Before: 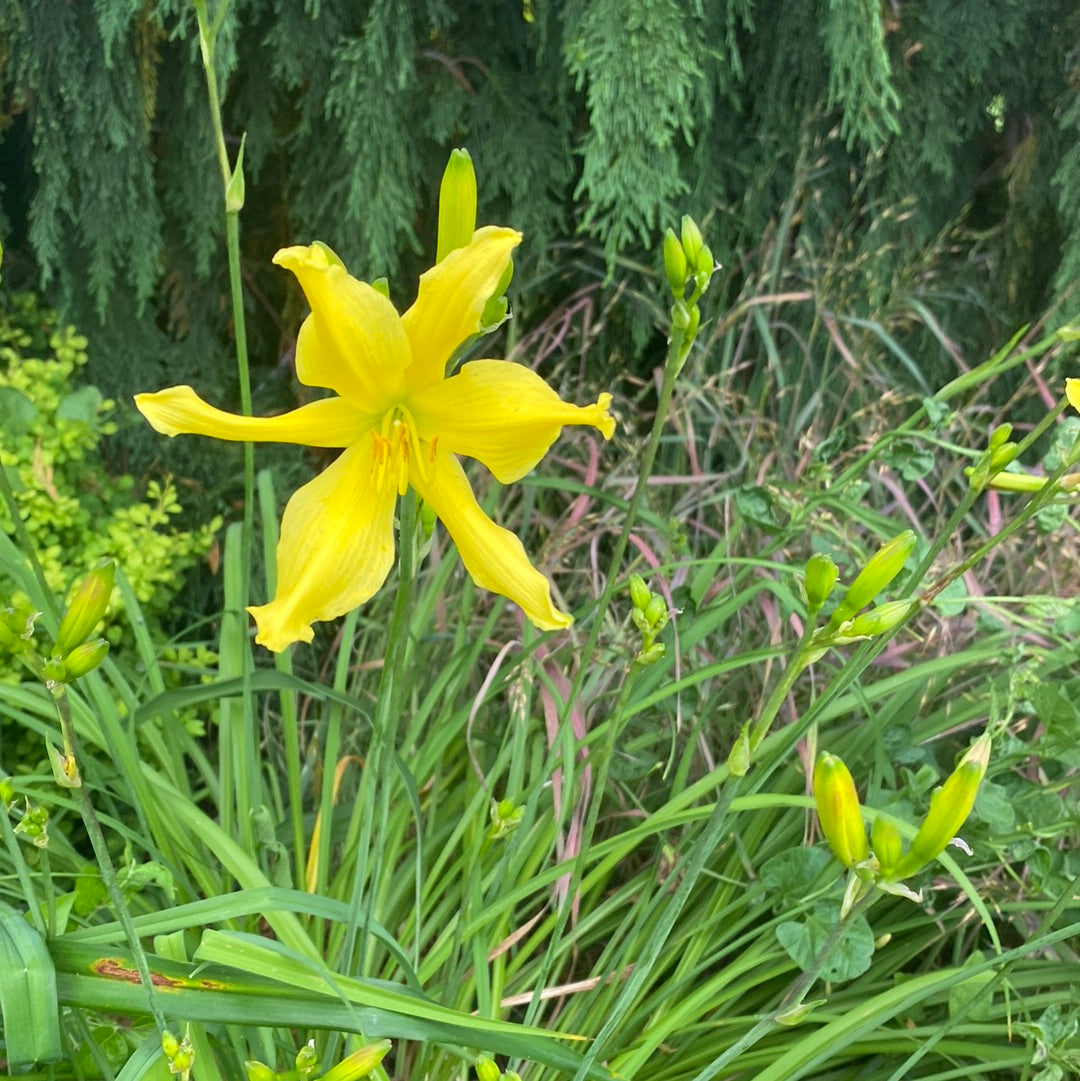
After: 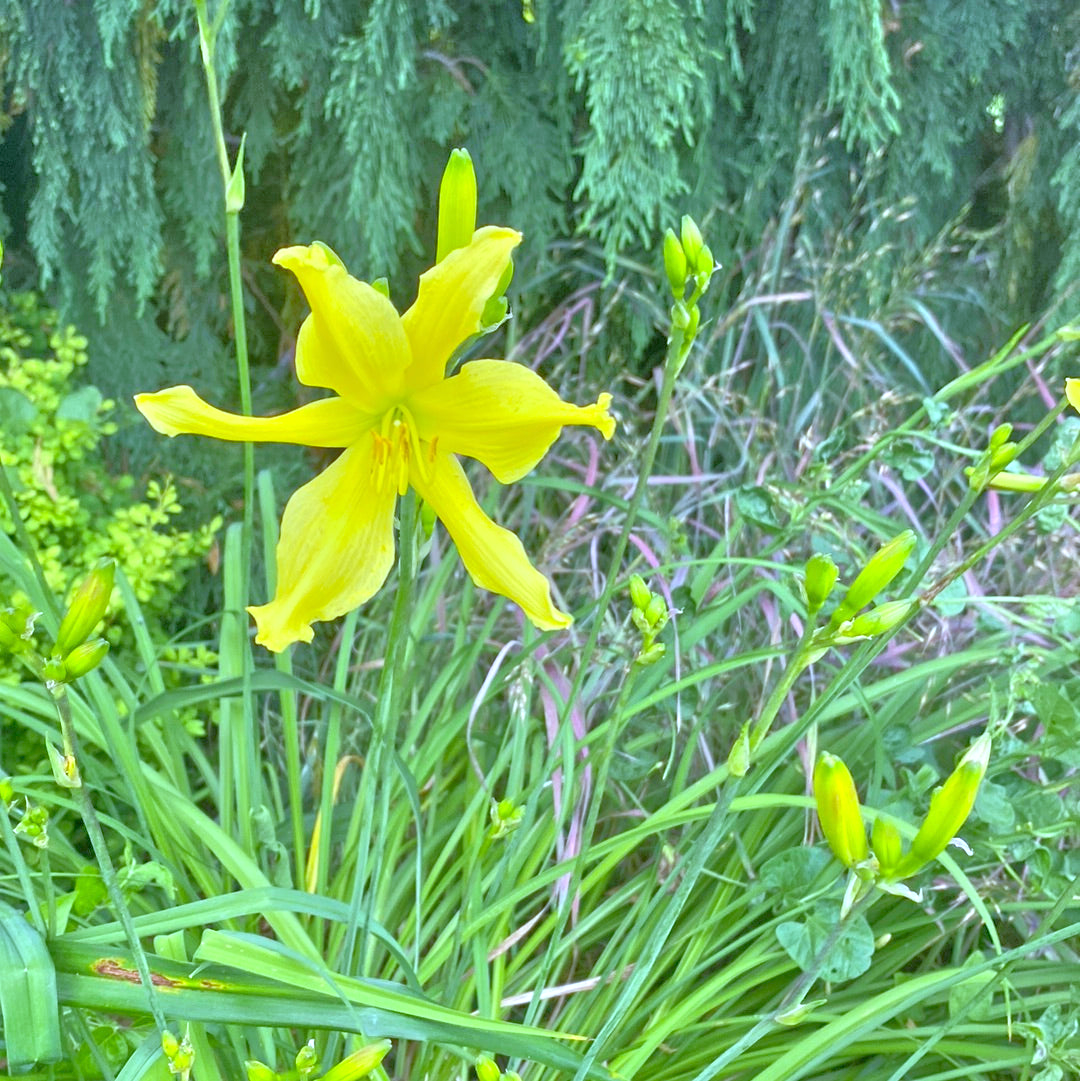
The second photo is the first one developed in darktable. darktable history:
white balance: red 0.871, blue 1.249
tone equalizer: -8 EV 2 EV, -7 EV 2 EV, -6 EV 2 EV, -5 EV 2 EV, -4 EV 2 EV, -3 EV 1.5 EV, -2 EV 1 EV, -1 EV 0.5 EV
exposure: compensate highlight preservation false
